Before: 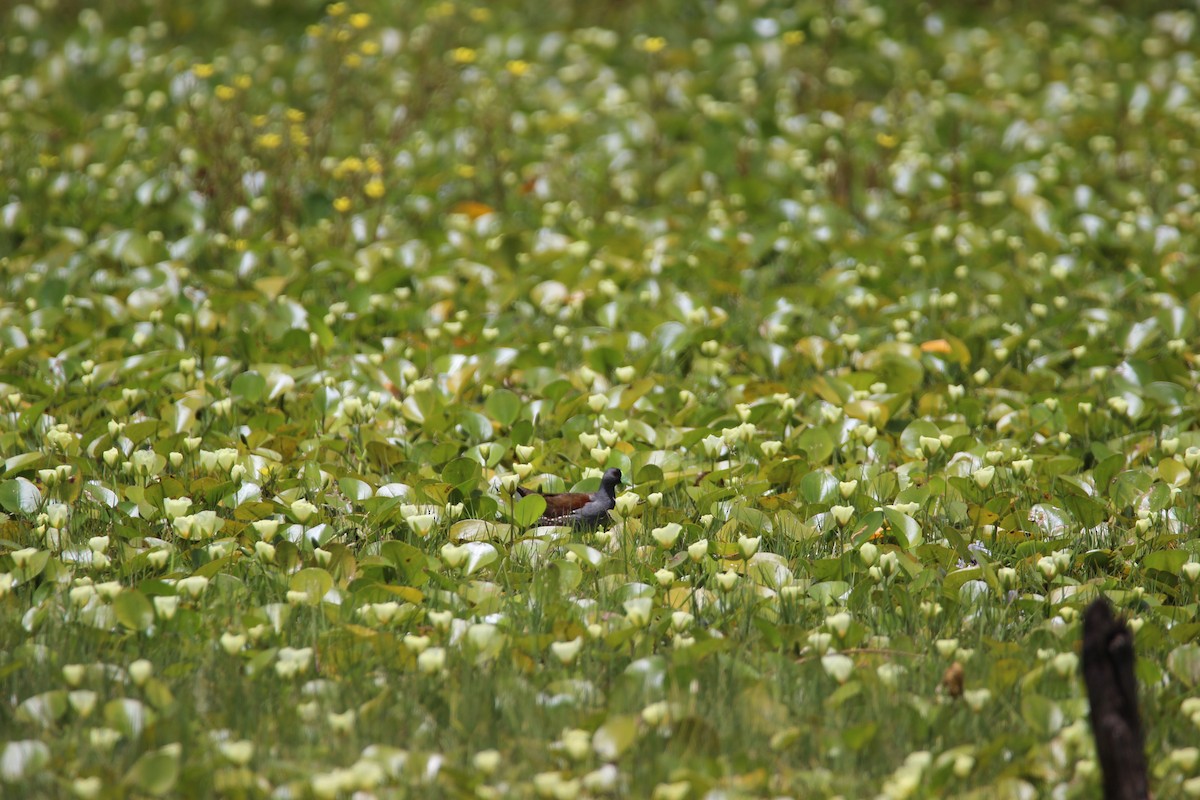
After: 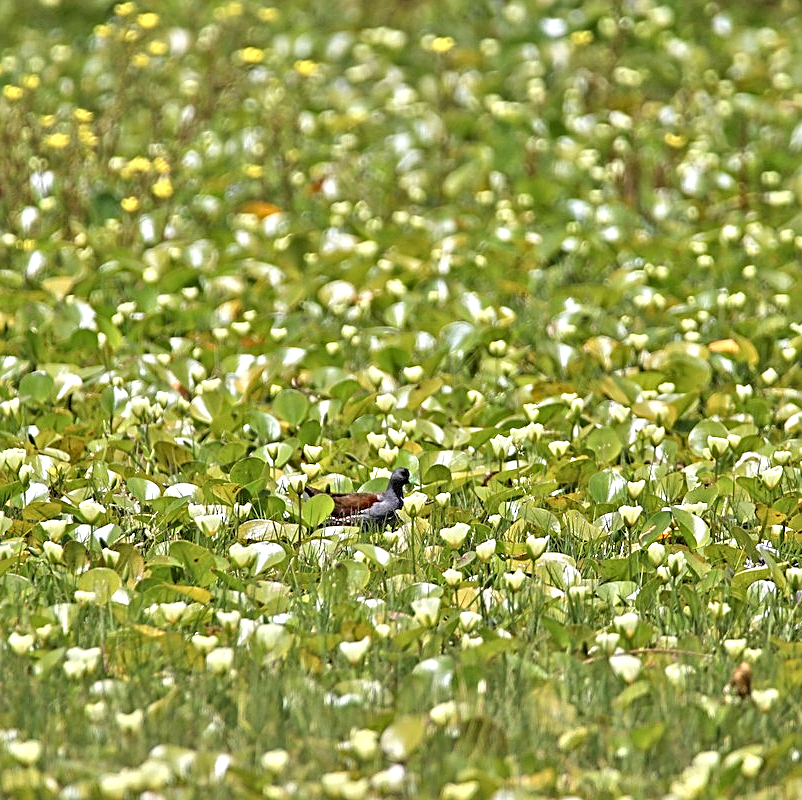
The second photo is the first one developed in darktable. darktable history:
sharpen: on, module defaults
tone equalizer: -7 EV 0.15 EV, -6 EV 0.6 EV, -5 EV 1.15 EV, -4 EV 1.33 EV, -3 EV 1.15 EV, -2 EV 0.6 EV, -1 EV 0.15 EV, mask exposure compensation -0.5 EV
crop and rotate: left 17.732%, right 15.423%
contrast equalizer: octaves 7, y [[0.5, 0.542, 0.583, 0.625, 0.667, 0.708], [0.5 ×6], [0.5 ×6], [0 ×6], [0 ×6]]
